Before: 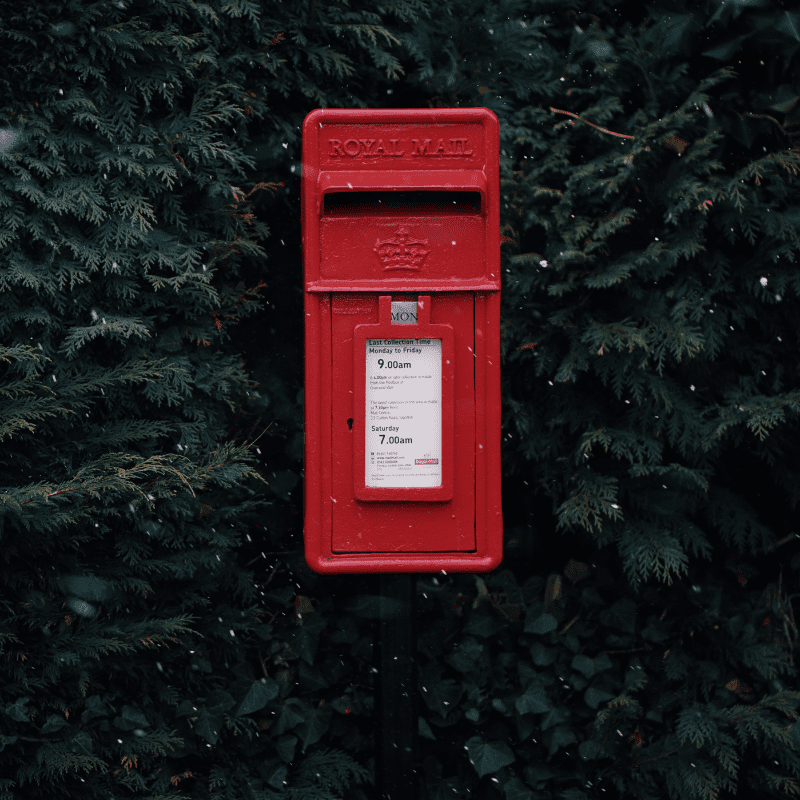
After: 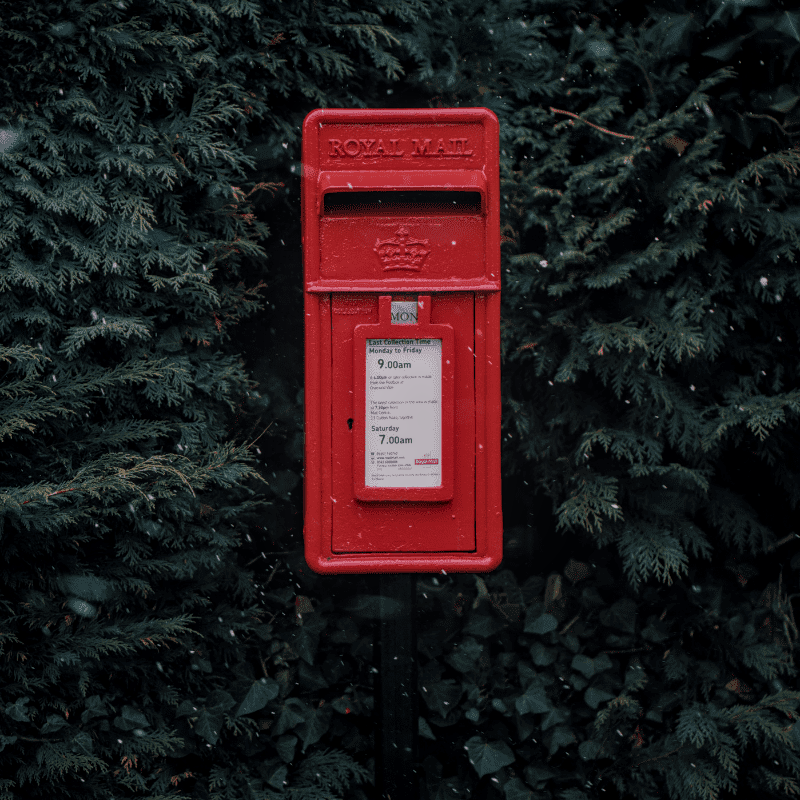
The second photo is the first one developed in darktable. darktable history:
local contrast: highlights 66%, shadows 32%, detail 166%, midtone range 0.2
